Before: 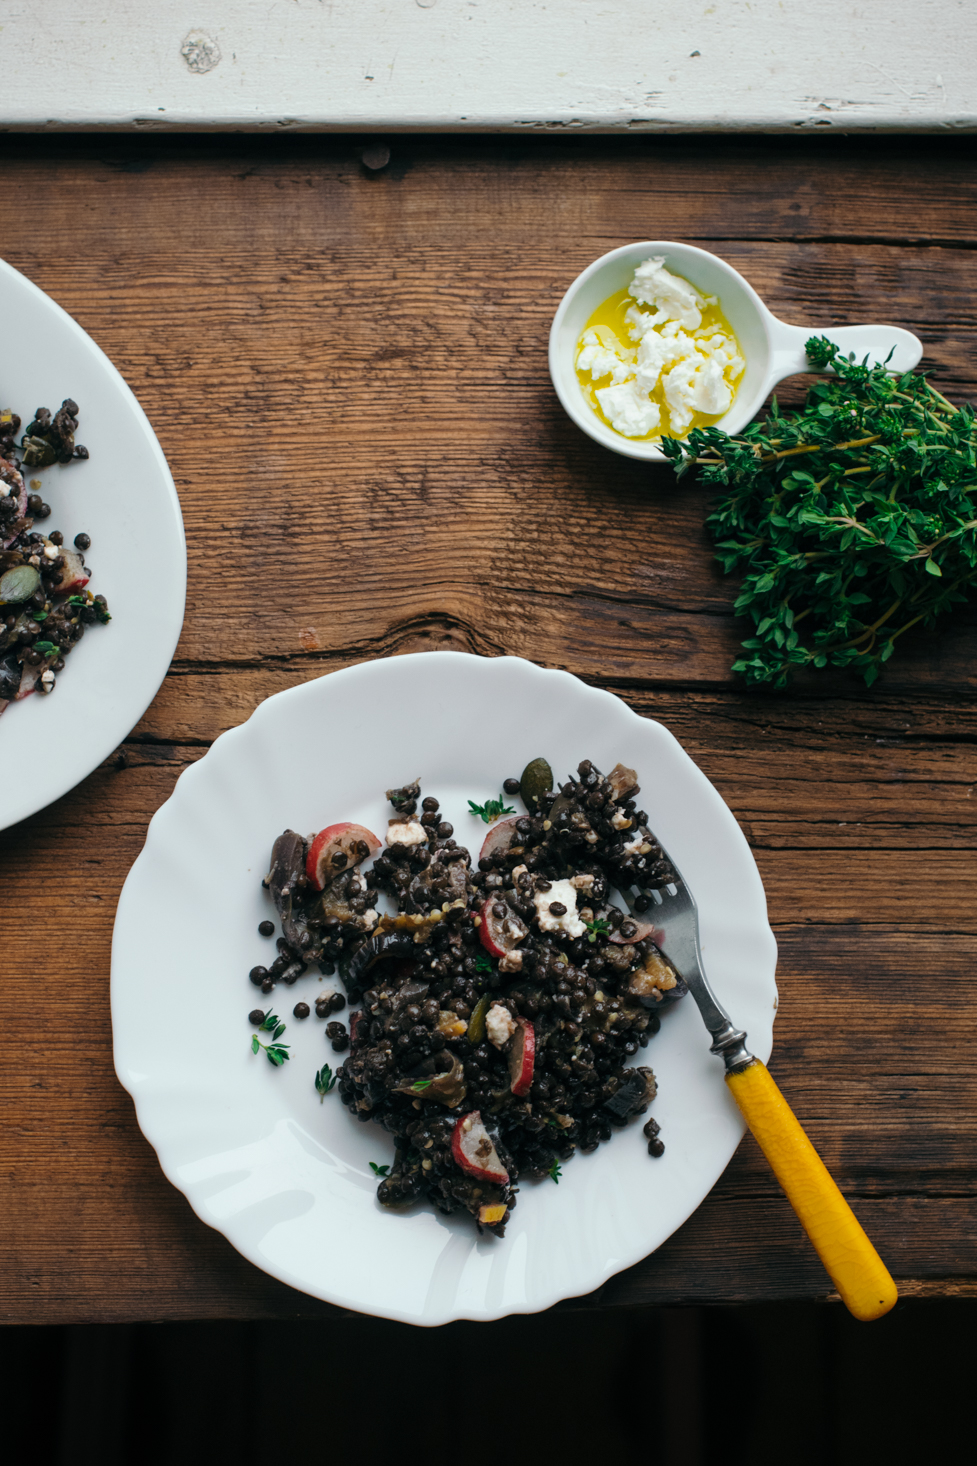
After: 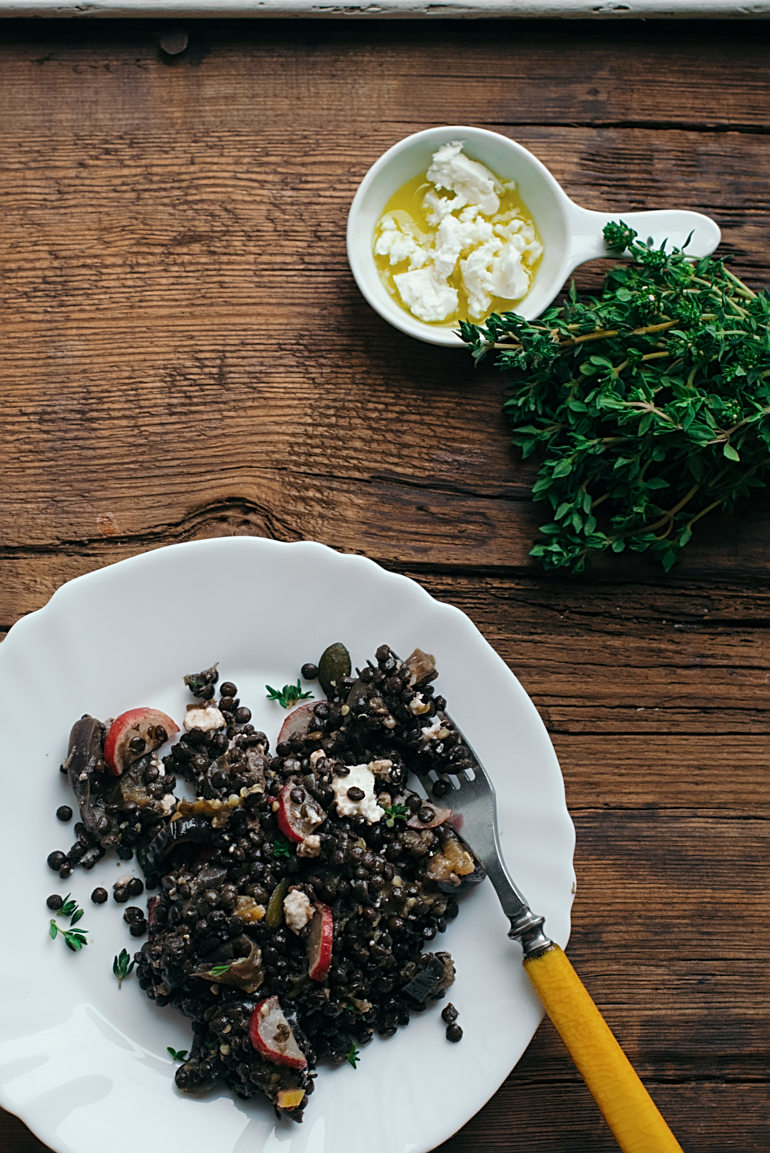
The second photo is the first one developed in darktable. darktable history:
crop and rotate: left 20.74%, top 7.912%, right 0.375%, bottom 13.378%
color zones: curves: ch0 [(0, 0.5) (0.143, 0.5) (0.286, 0.456) (0.429, 0.5) (0.571, 0.5) (0.714, 0.5) (0.857, 0.5) (1, 0.5)]; ch1 [(0, 0.5) (0.143, 0.5) (0.286, 0.422) (0.429, 0.5) (0.571, 0.5) (0.714, 0.5) (0.857, 0.5) (1, 0.5)]
sharpen: on, module defaults
